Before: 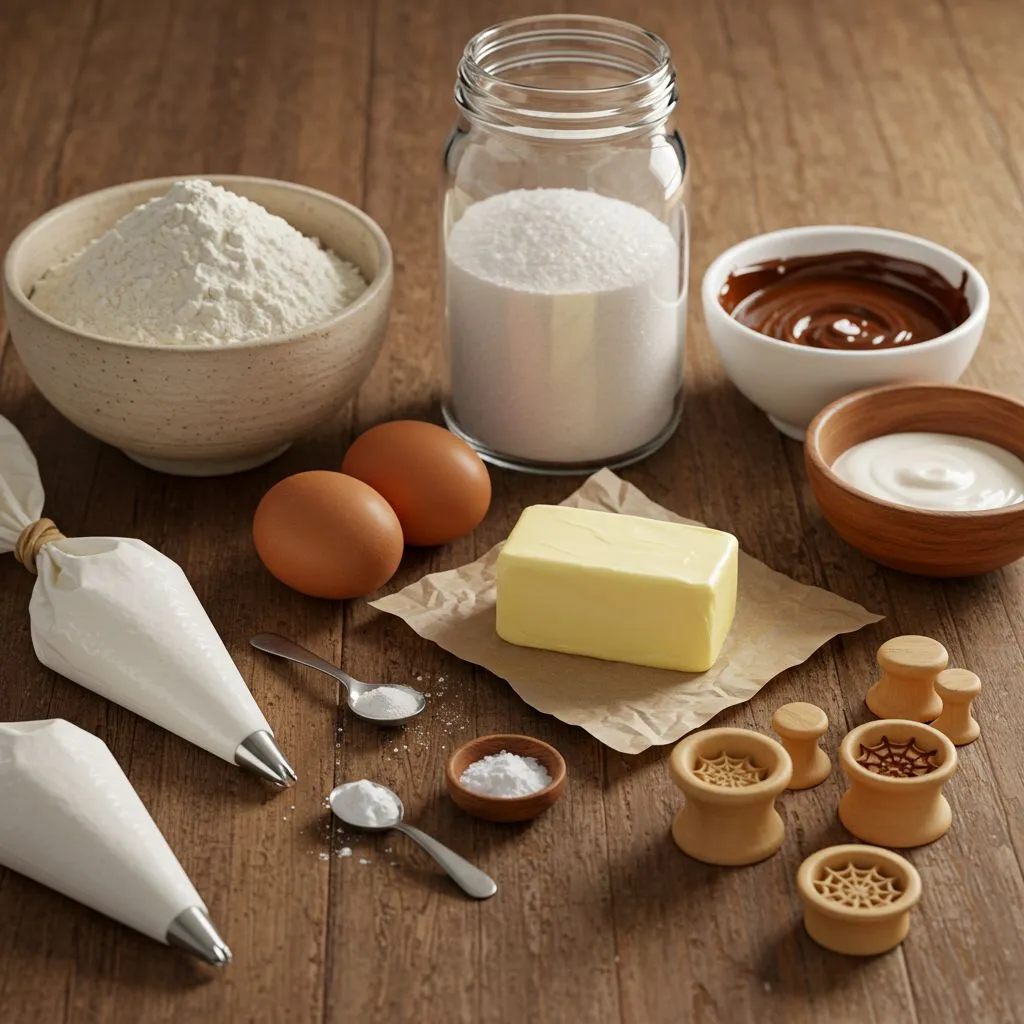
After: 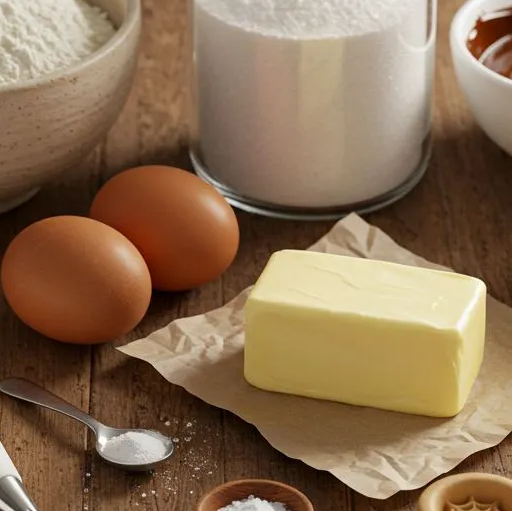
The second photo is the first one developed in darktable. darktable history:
crop: left 24.61%, top 24.963%, right 25.338%, bottom 25.1%
